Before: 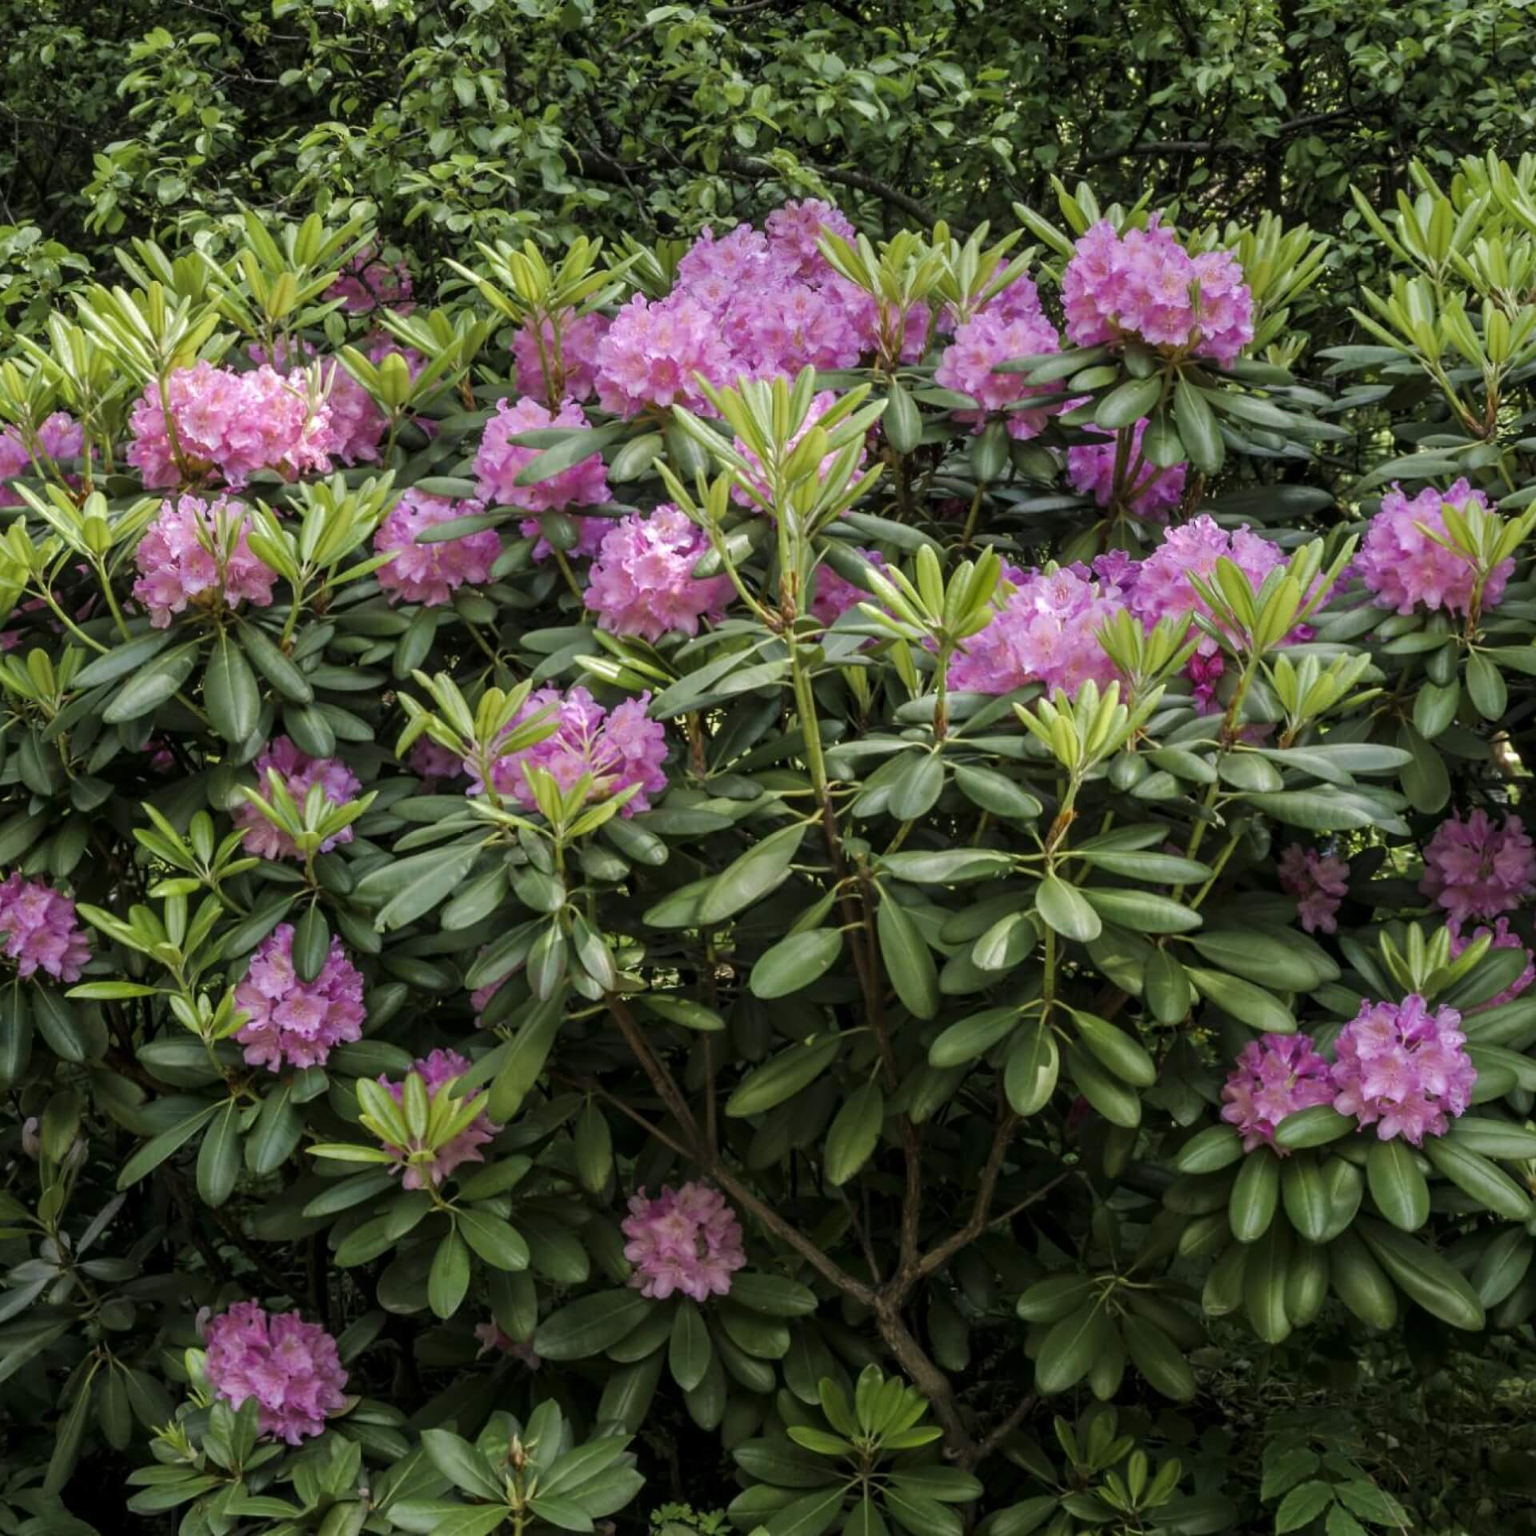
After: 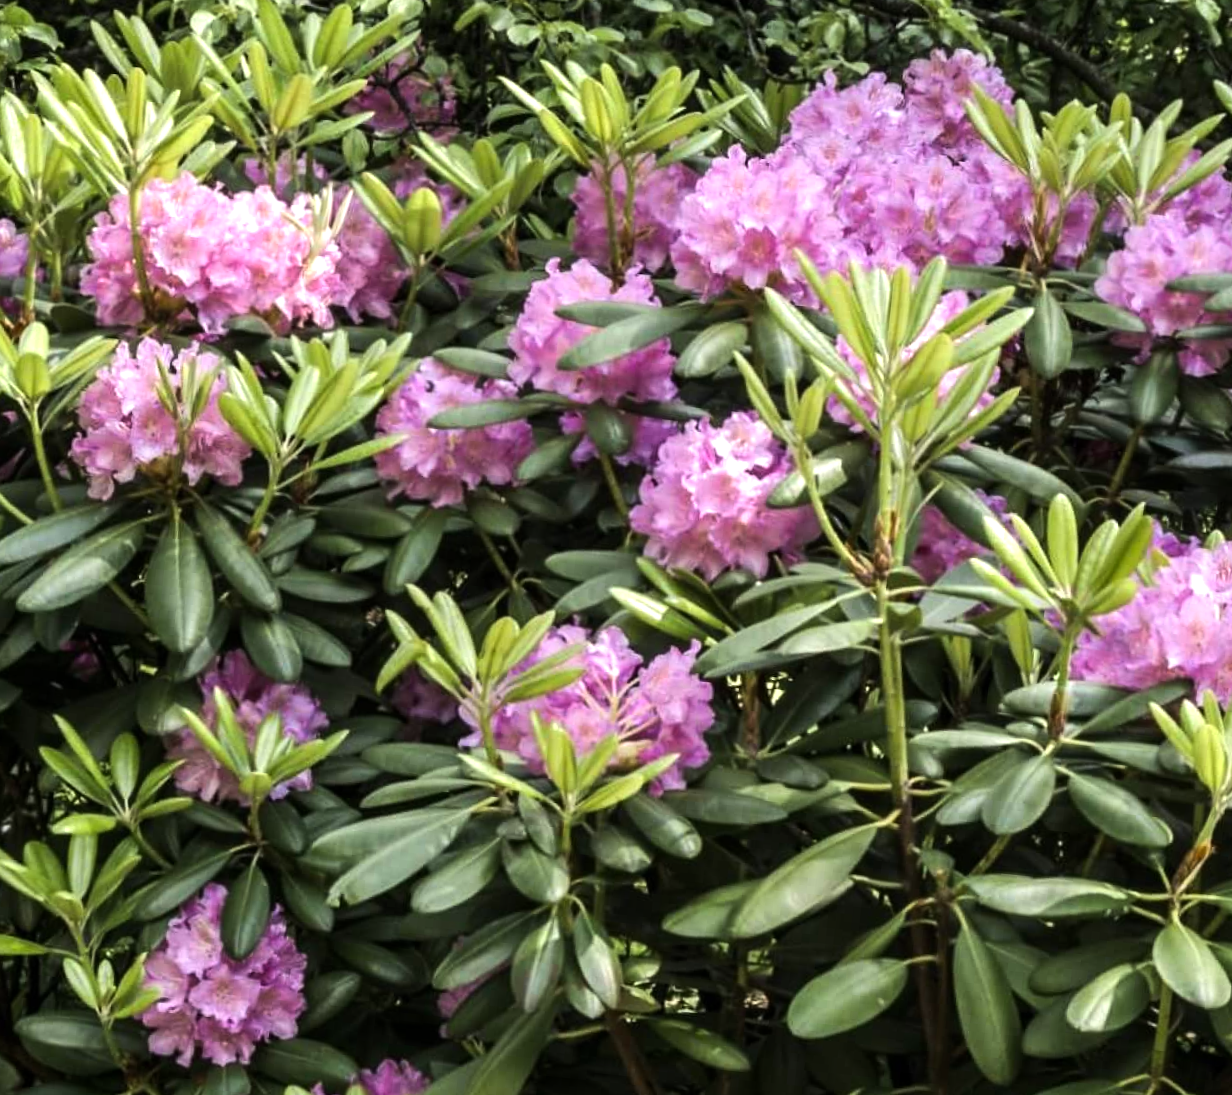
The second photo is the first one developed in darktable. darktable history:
tone equalizer: -8 EV -0.742 EV, -7 EV -0.703 EV, -6 EV -0.615 EV, -5 EV -0.376 EV, -3 EV 0.395 EV, -2 EV 0.6 EV, -1 EV 0.675 EV, +0 EV 0.724 EV, edges refinement/feathering 500, mask exposure compensation -1.57 EV, preserve details no
crop and rotate: angle -5.9°, left 2.189%, top 7.022%, right 27.336%, bottom 30.379%
